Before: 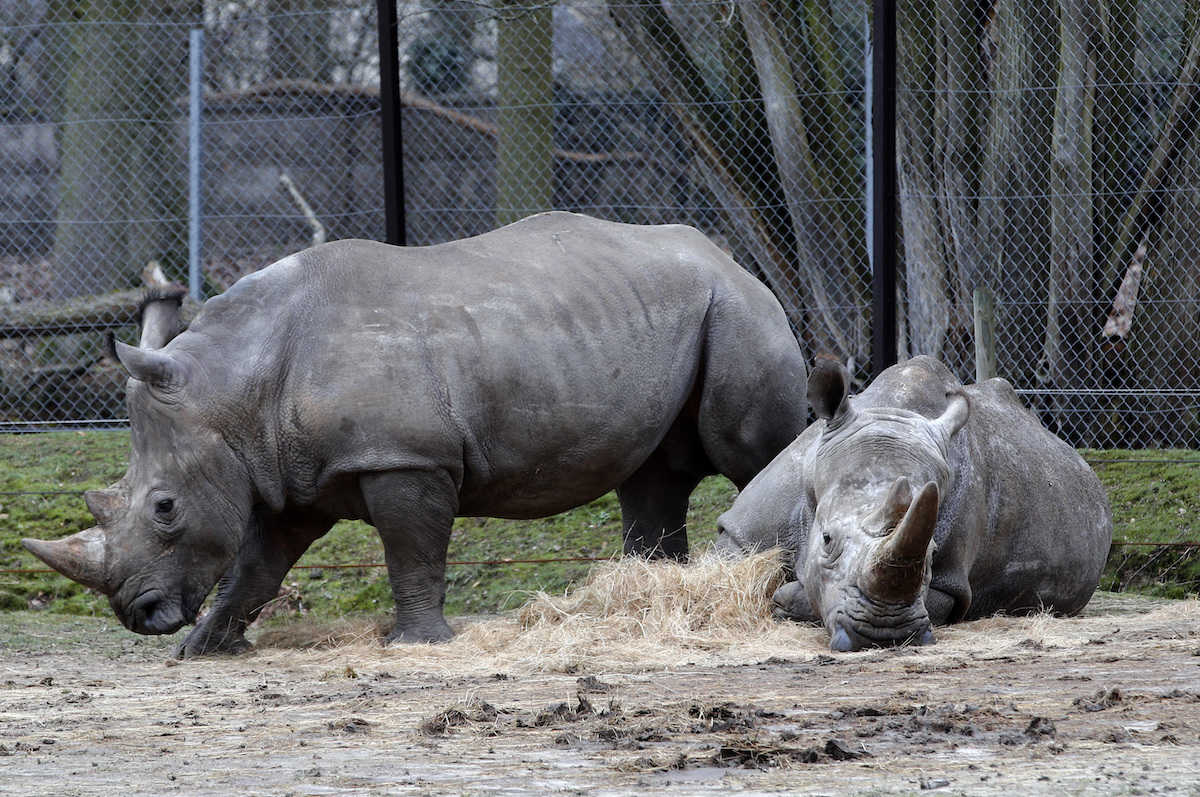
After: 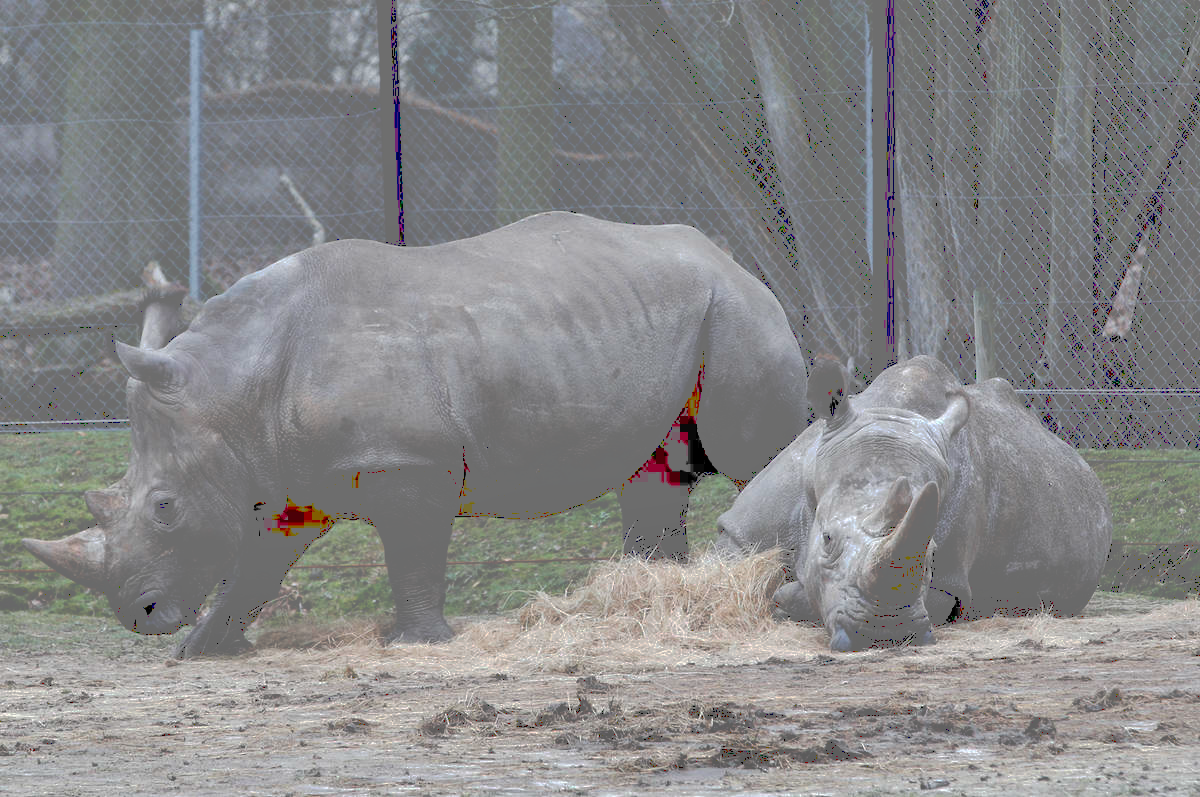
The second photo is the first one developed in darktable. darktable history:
tone curve: curves: ch0 [(0, 0) (0.003, 0.464) (0.011, 0.464) (0.025, 0.464) (0.044, 0.464) (0.069, 0.464) (0.1, 0.463) (0.136, 0.463) (0.177, 0.464) (0.224, 0.469) (0.277, 0.482) (0.335, 0.501) (0.399, 0.53) (0.468, 0.567) (0.543, 0.61) (0.623, 0.663) (0.709, 0.718) (0.801, 0.779) (0.898, 0.842) (1, 1)], preserve colors none
shadows and highlights: white point adjustment 0.05, highlights color adjustment 55.9%, soften with gaussian
